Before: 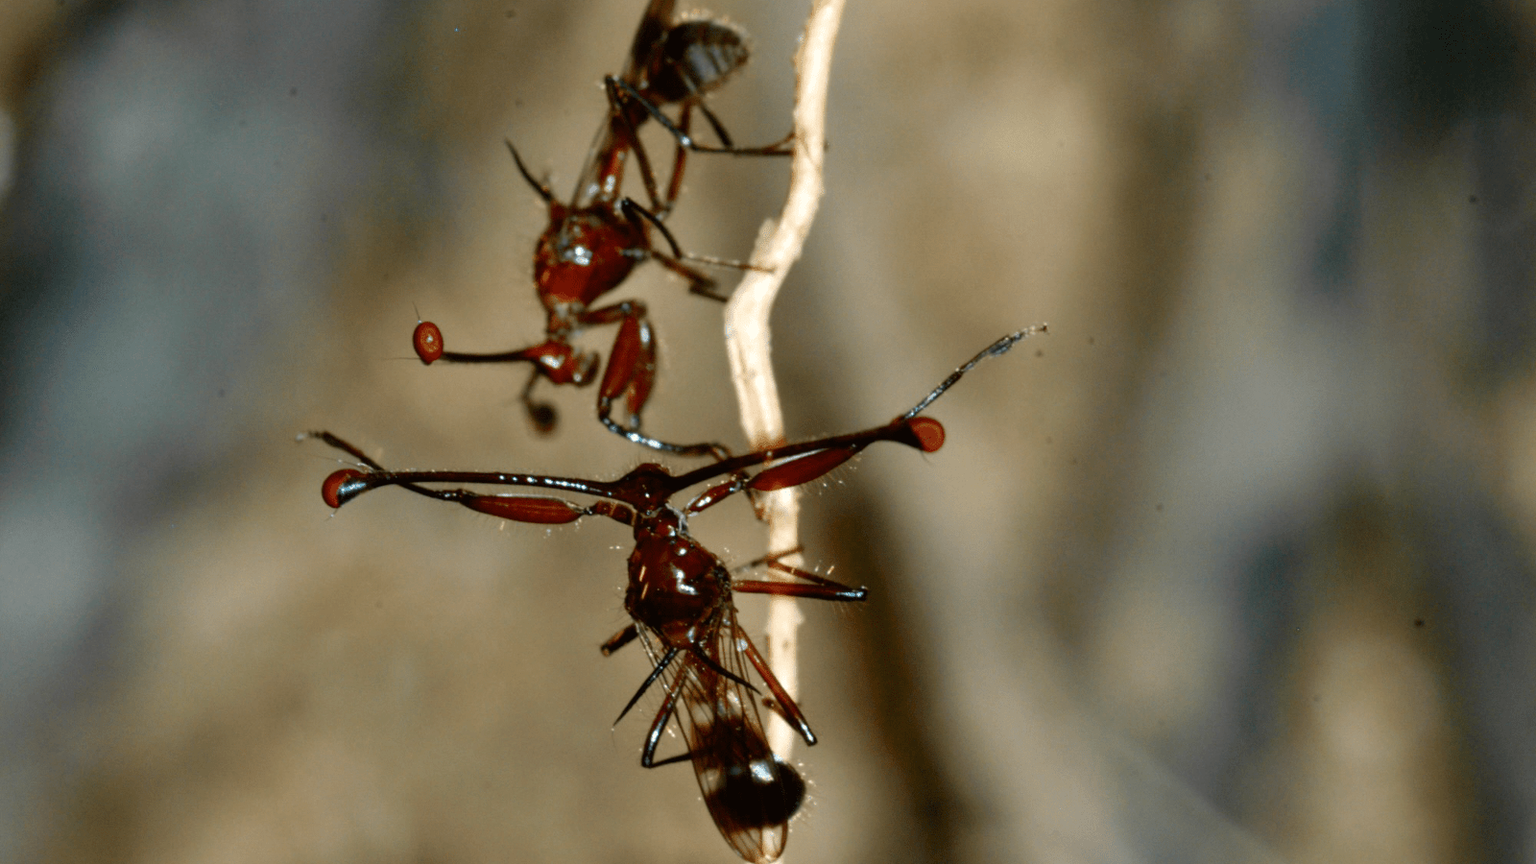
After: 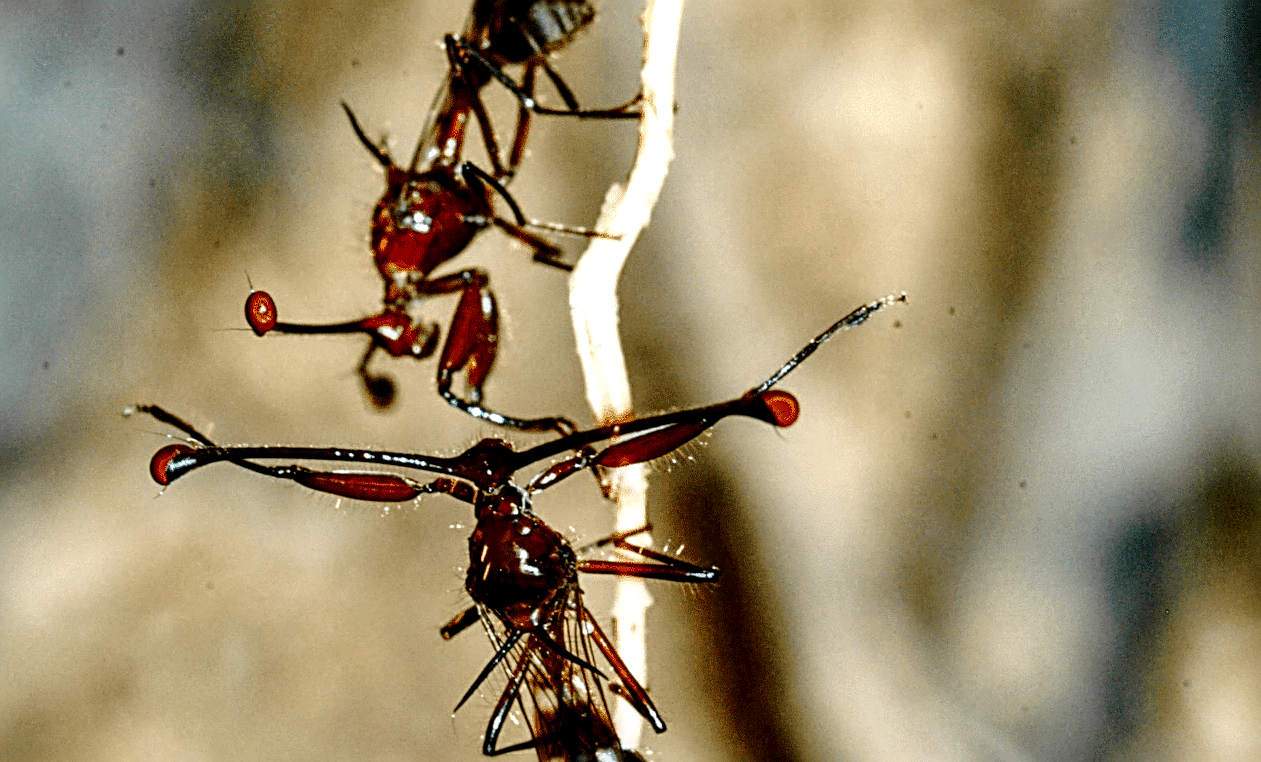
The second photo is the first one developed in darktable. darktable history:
local contrast: highlights 60%, shadows 59%, detail 160%
sharpen: radius 2.998, amount 0.768
exposure: compensate highlight preservation false
crop: left 11.598%, top 4.979%, right 9.58%, bottom 10.32%
base curve: curves: ch0 [(0, 0) (0.028, 0.03) (0.121, 0.232) (0.46, 0.748) (0.859, 0.968) (1, 1)], preserve colors none
